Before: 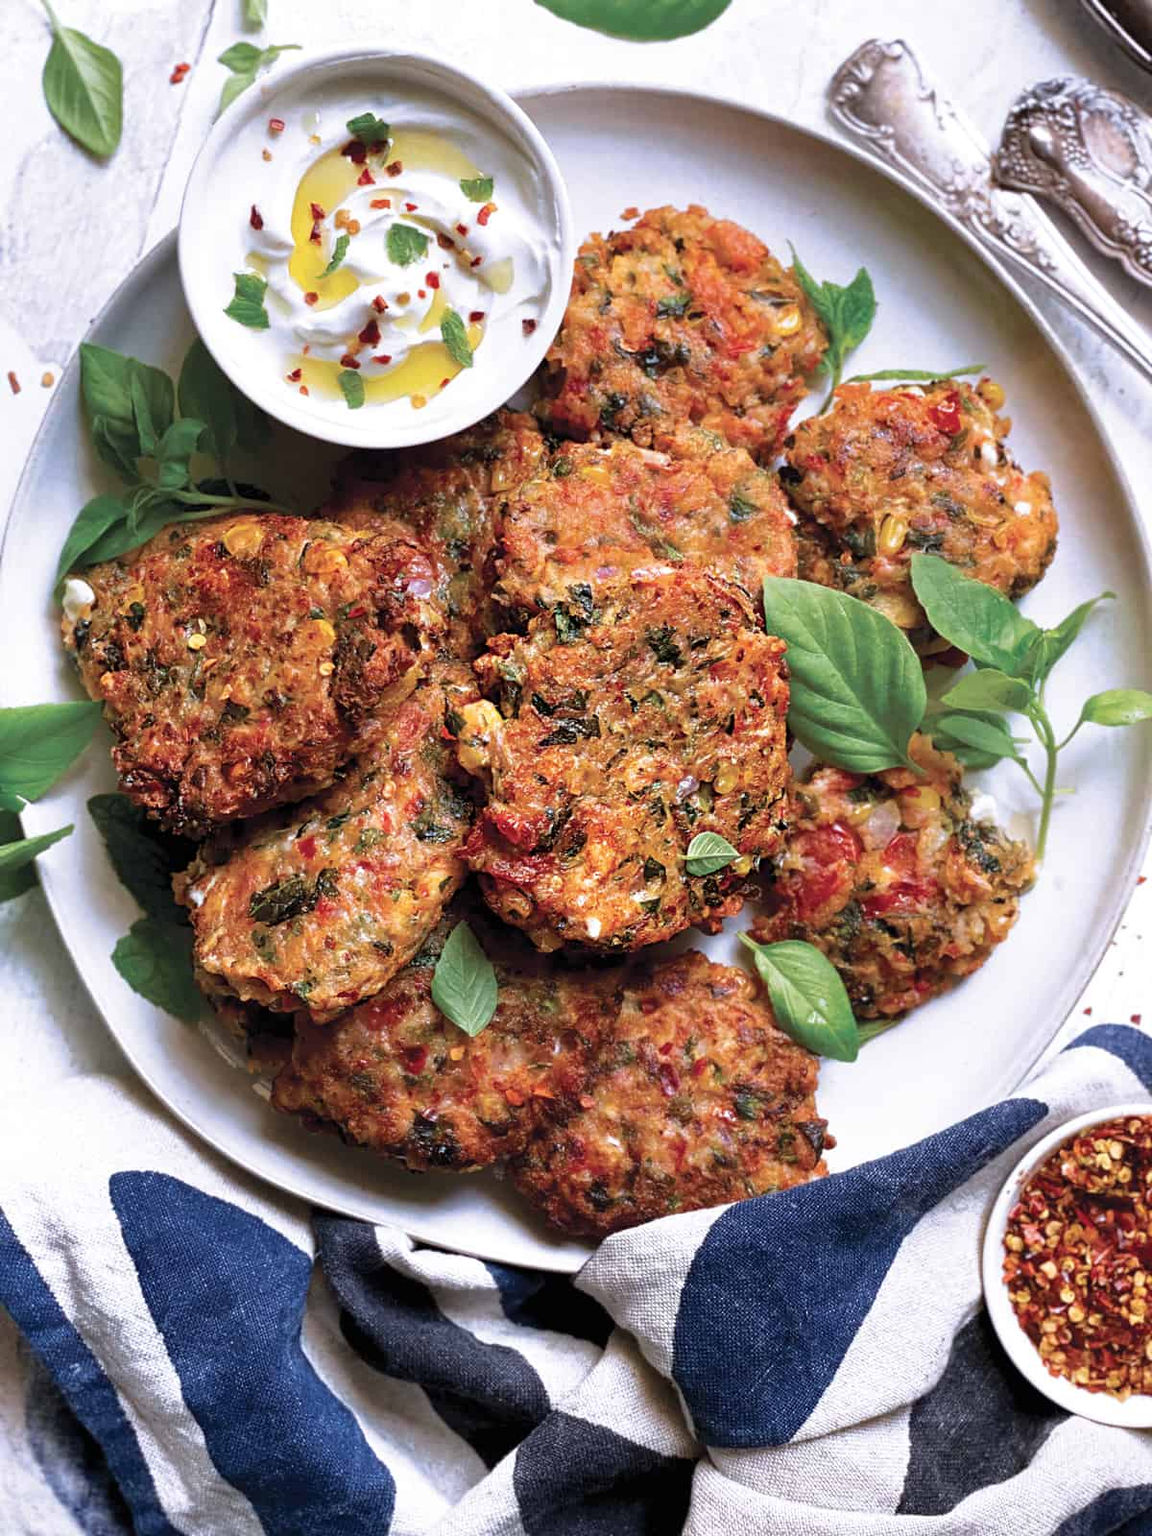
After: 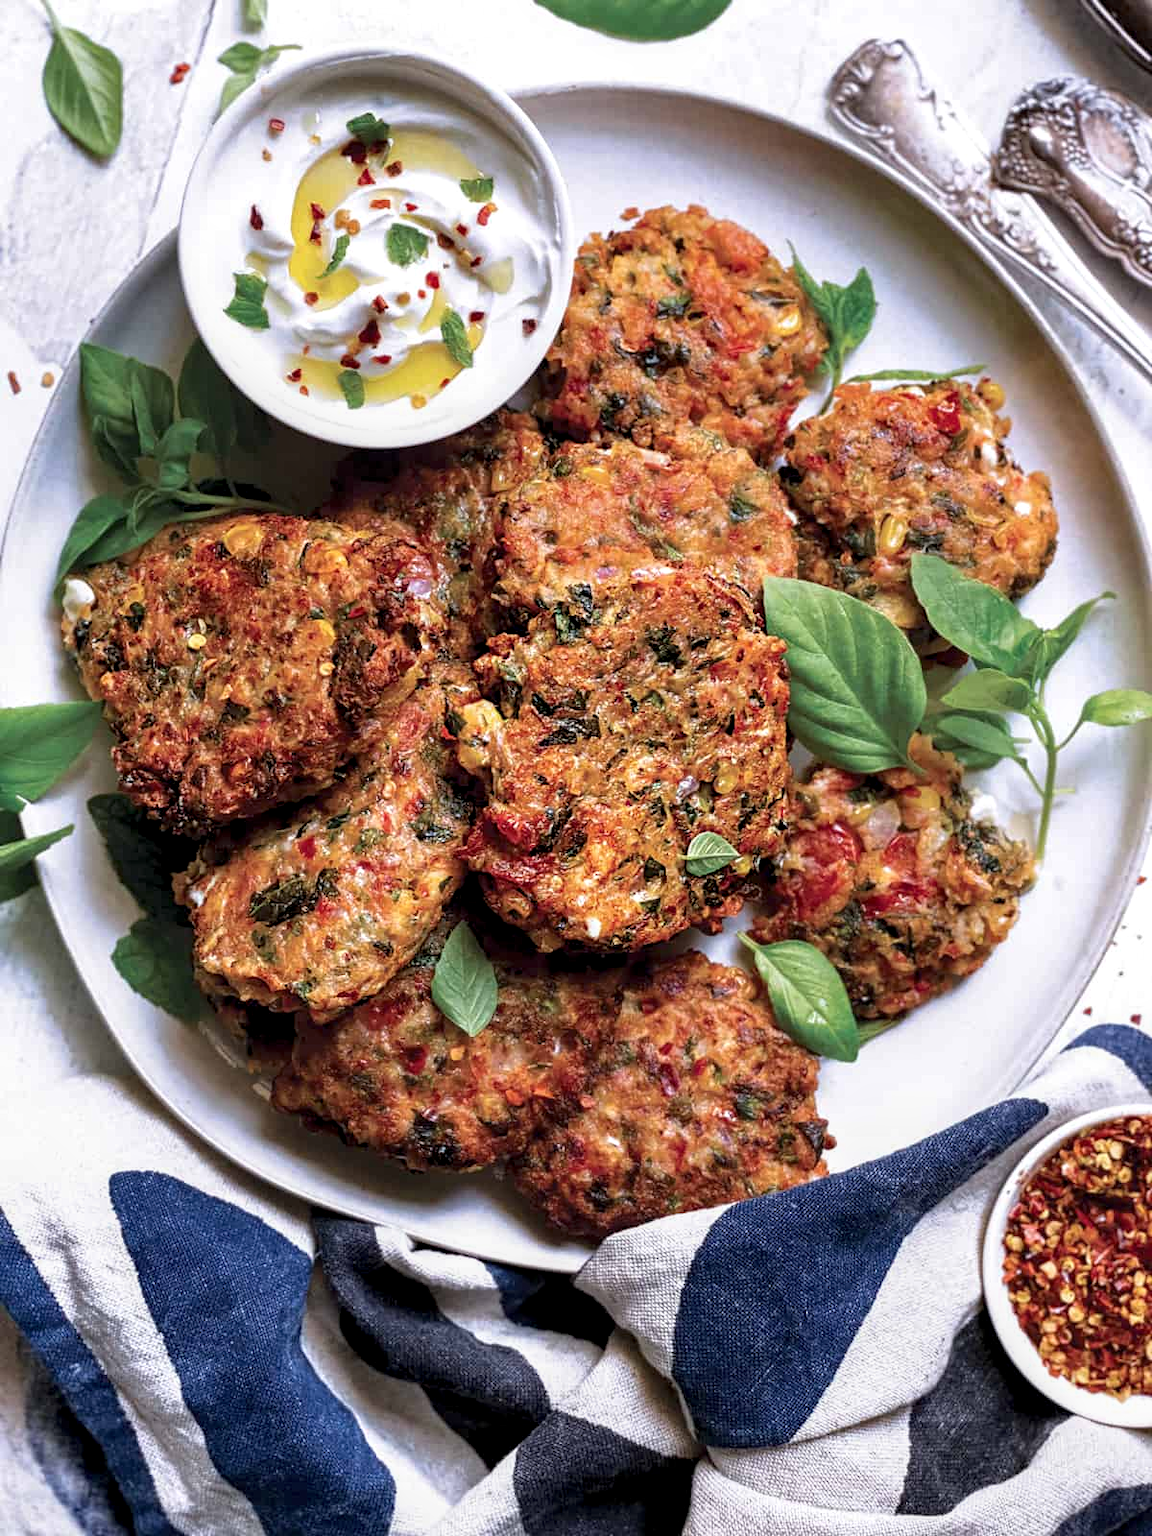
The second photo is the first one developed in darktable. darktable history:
local contrast: shadows 93%, midtone range 0.493
